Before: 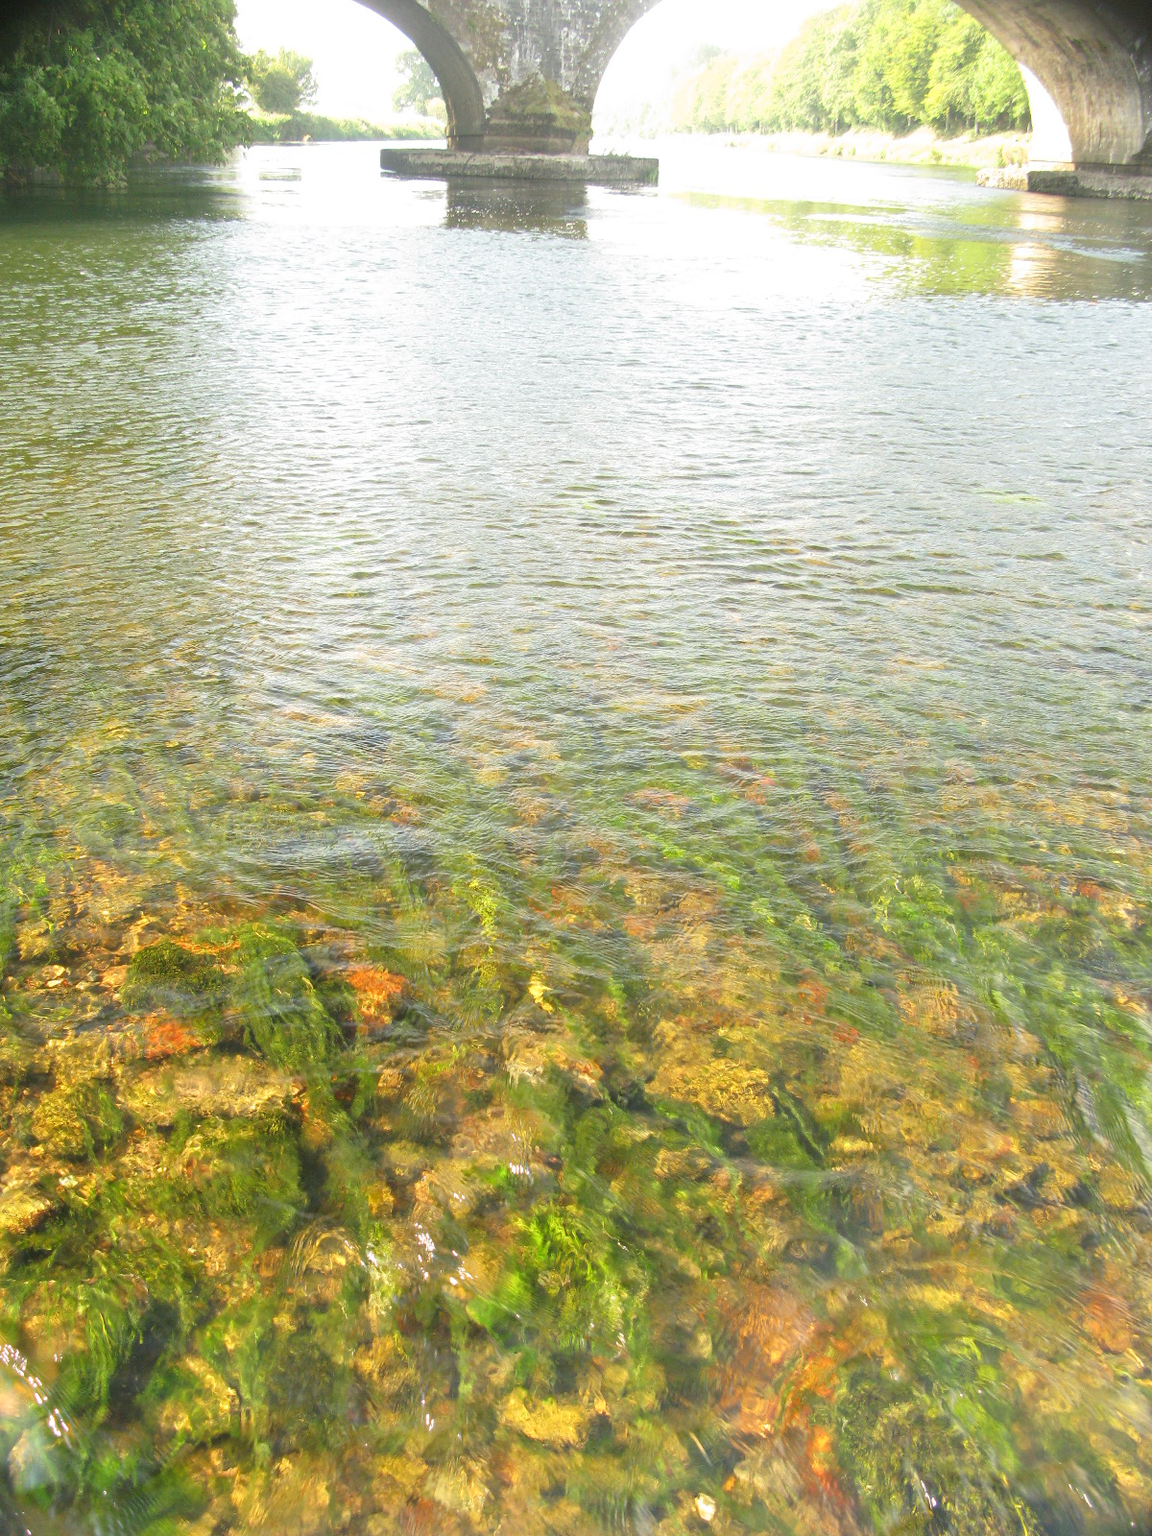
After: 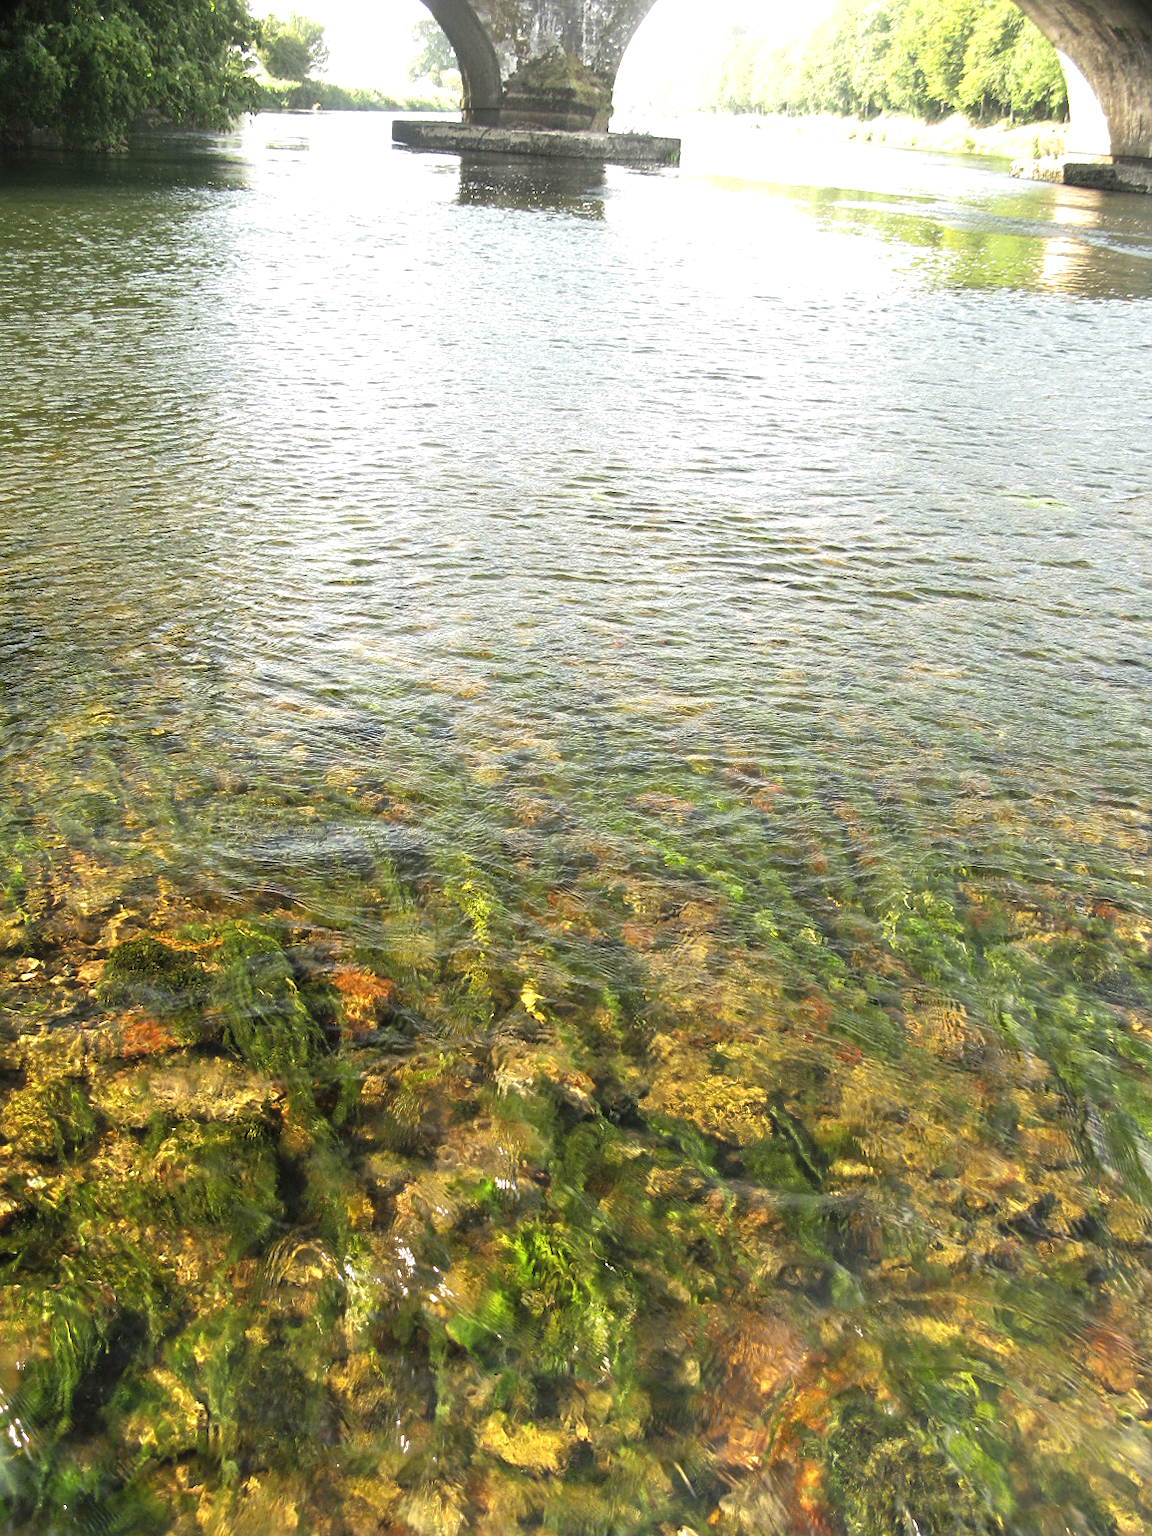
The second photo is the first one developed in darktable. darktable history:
sharpen: amount 0.2
crop and rotate: angle -1.69°
levels: levels [0.101, 0.578, 0.953]
